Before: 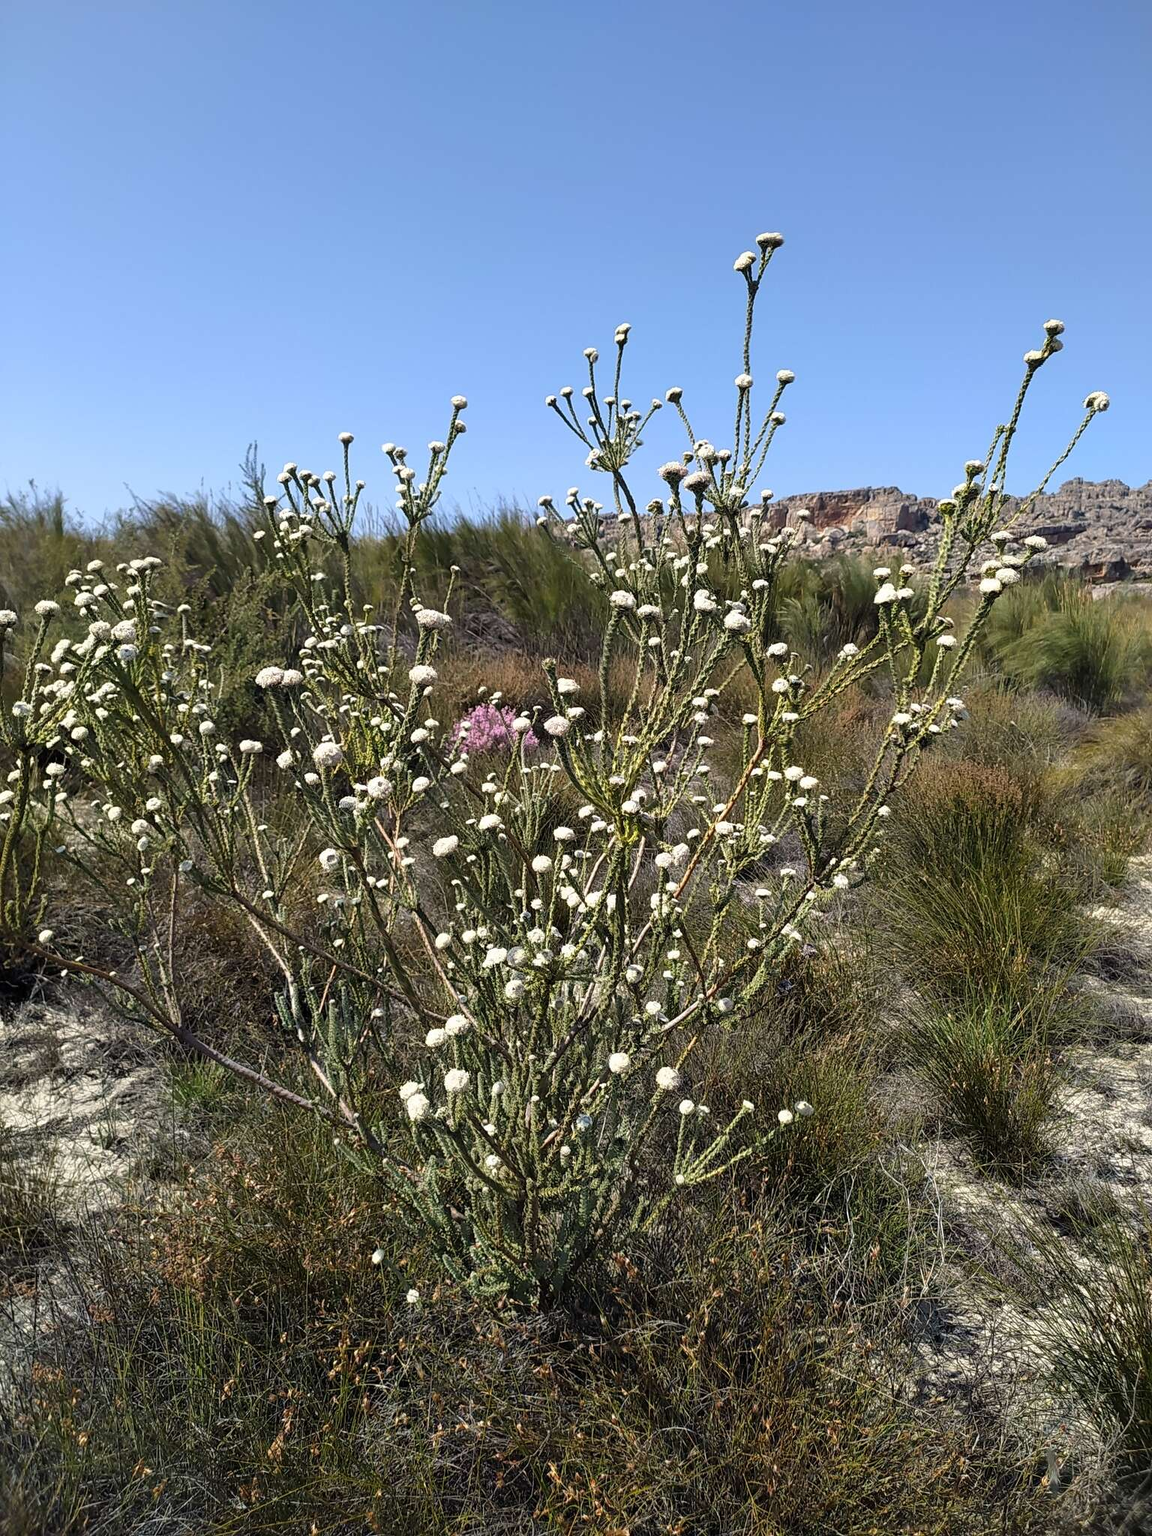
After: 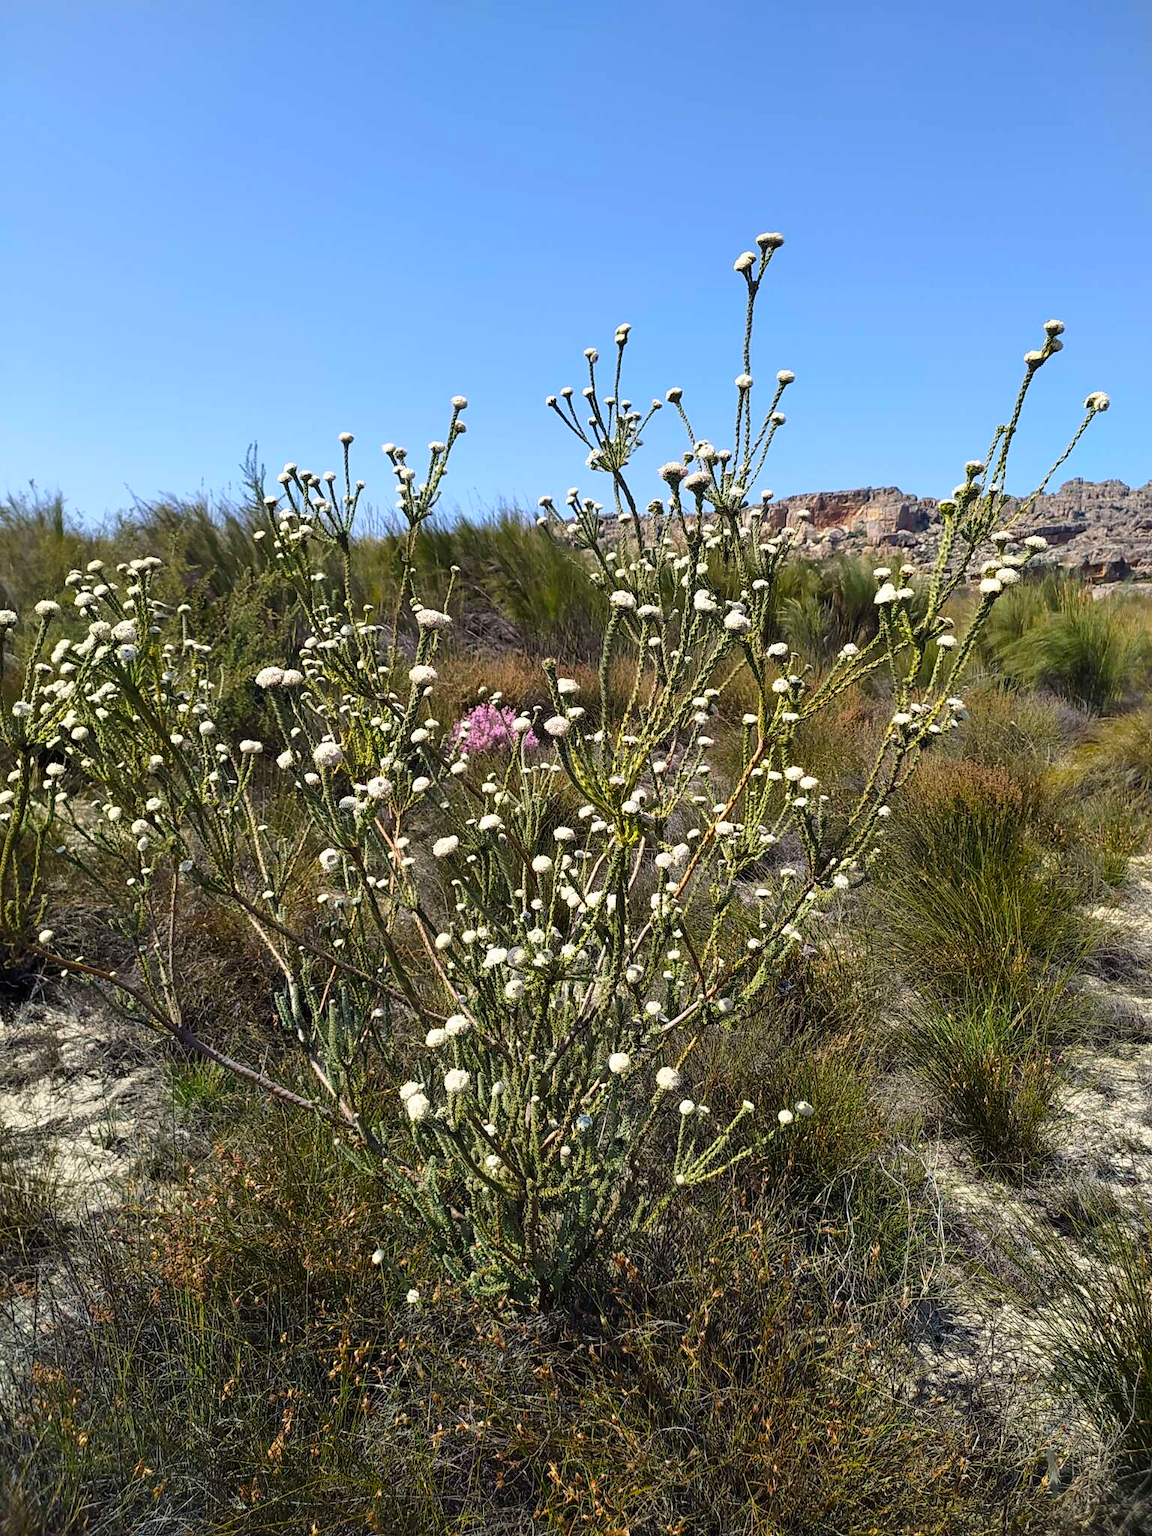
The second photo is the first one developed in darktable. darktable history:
contrast brightness saturation: contrast 0.1, brightness 0.03, saturation 0.09
color balance rgb: linear chroma grading › global chroma 6.48%, perceptual saturation grading › global saturation 12.96%, global vibrance 6.02%
